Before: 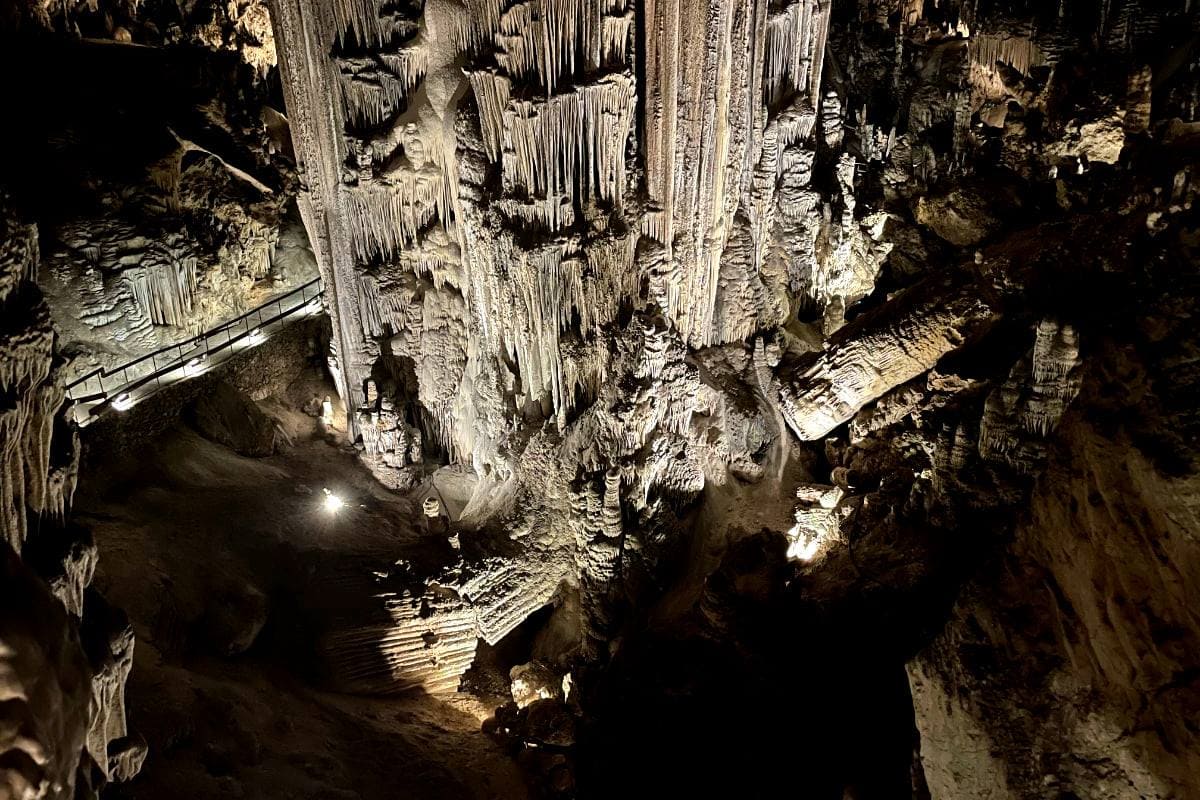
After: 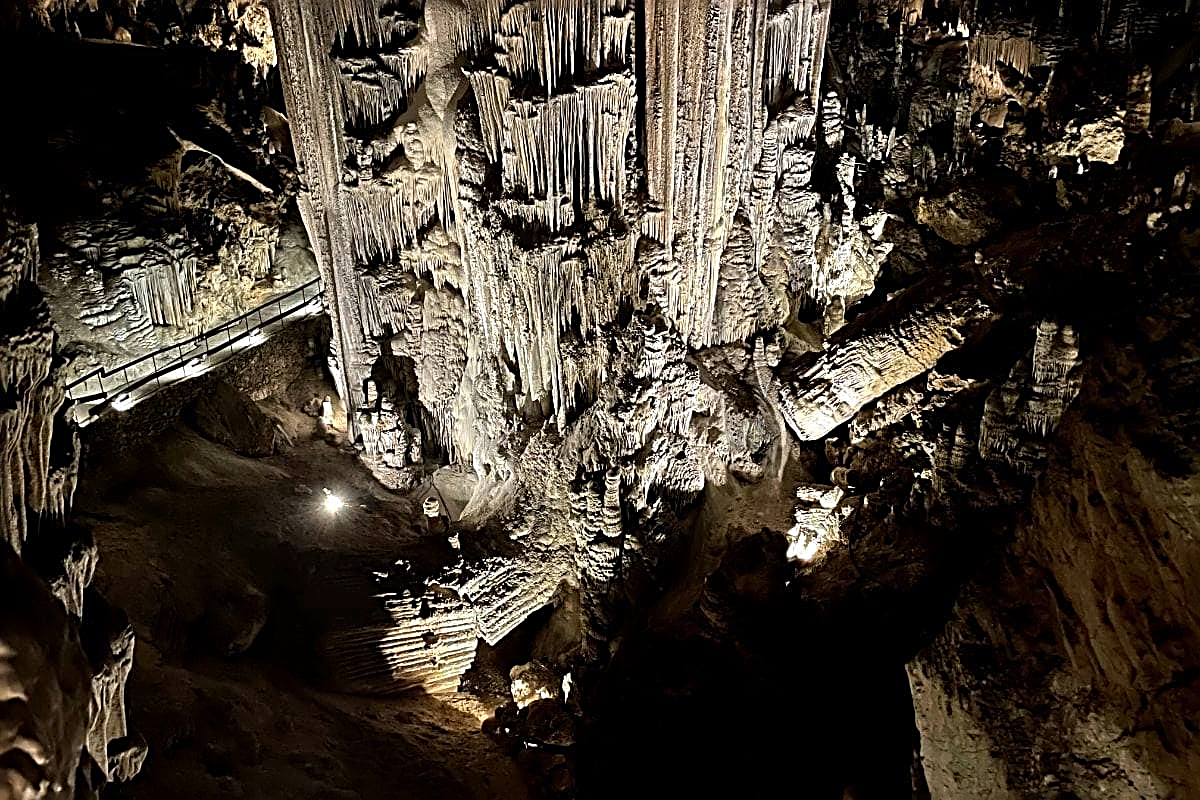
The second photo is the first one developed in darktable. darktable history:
sharpen: radius 3.025, amount 0.757
rotate and perspective: automatic cropping off
